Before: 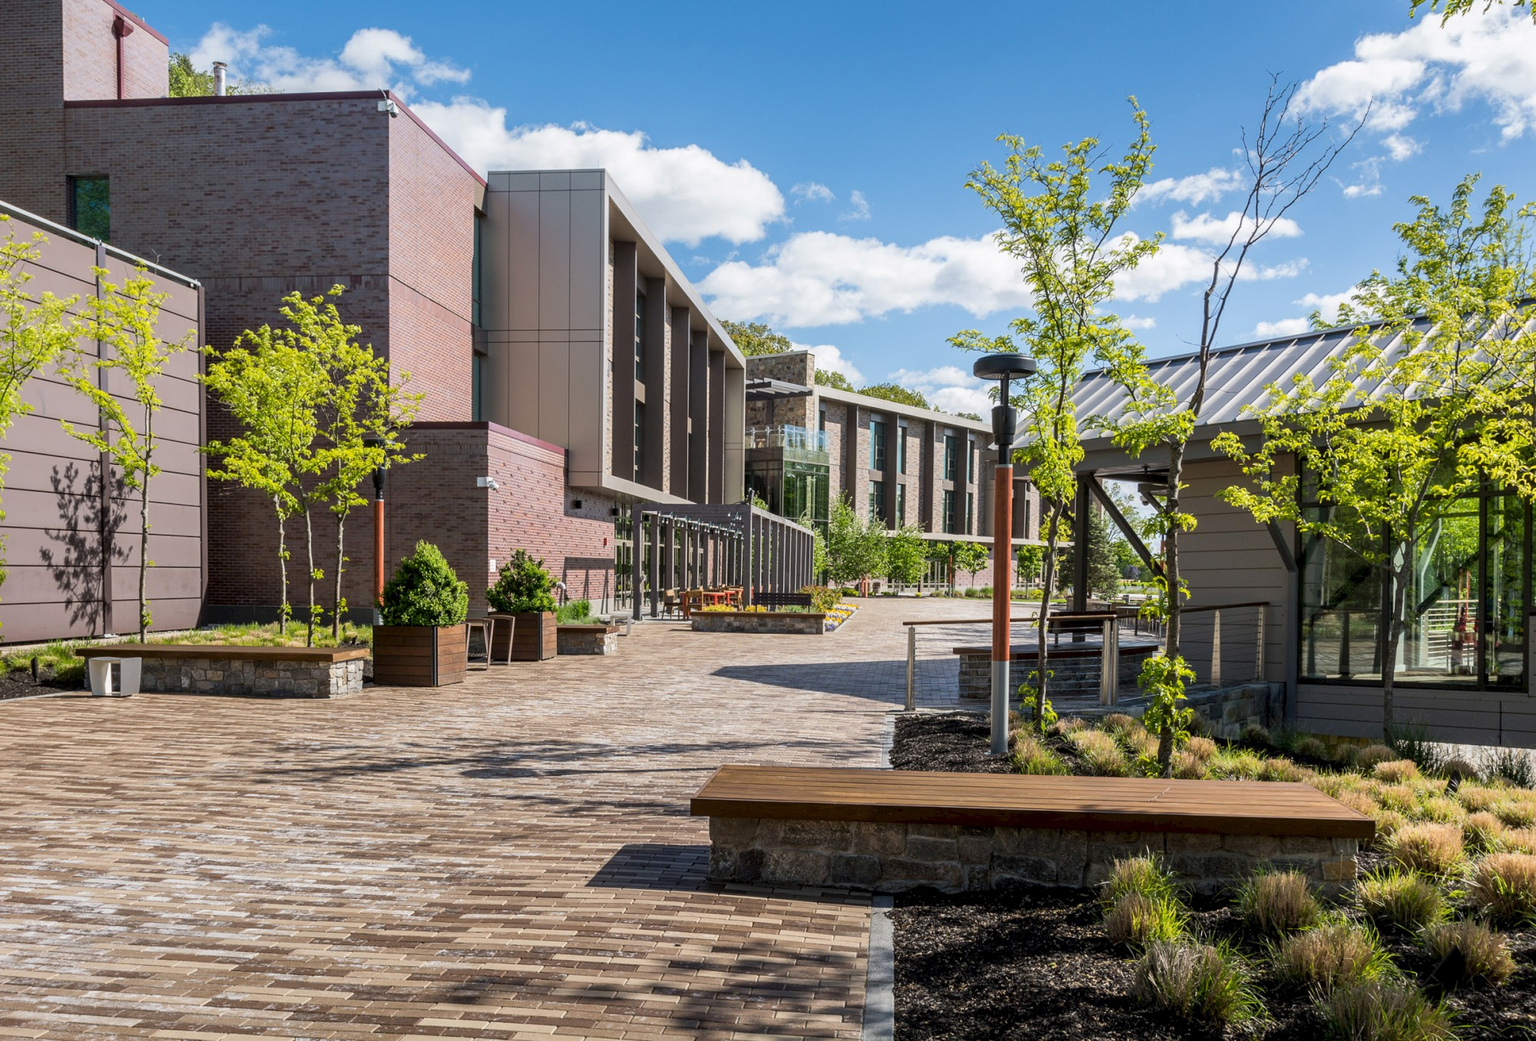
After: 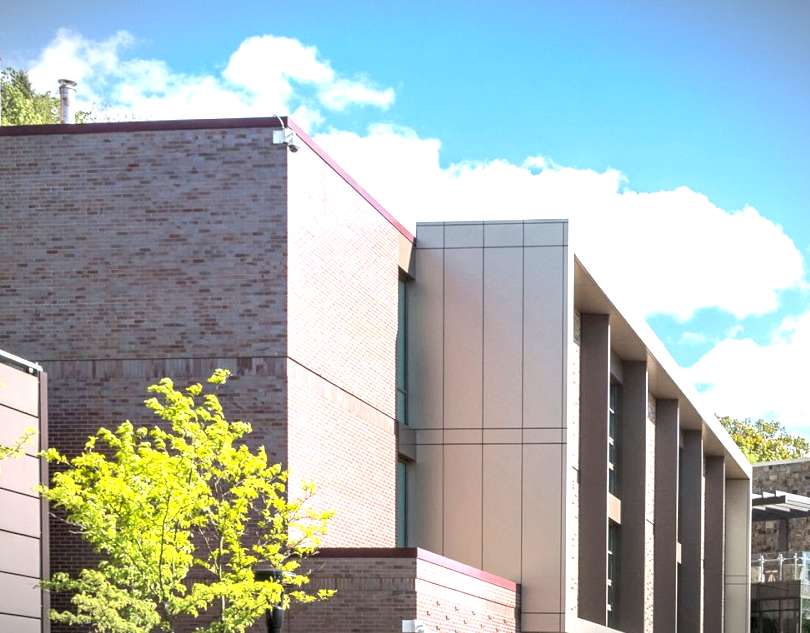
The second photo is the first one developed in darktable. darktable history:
crop and rotate: left 10.99%, top 0.11%, right 48.493%, bottom 53.101%
vignetting: fall-off start 99.85%, width/height ratio 1.308
exposure: black level correction 0, exposure 1.199 EV, compensate exposure bias true, compensate highlight preservation false
